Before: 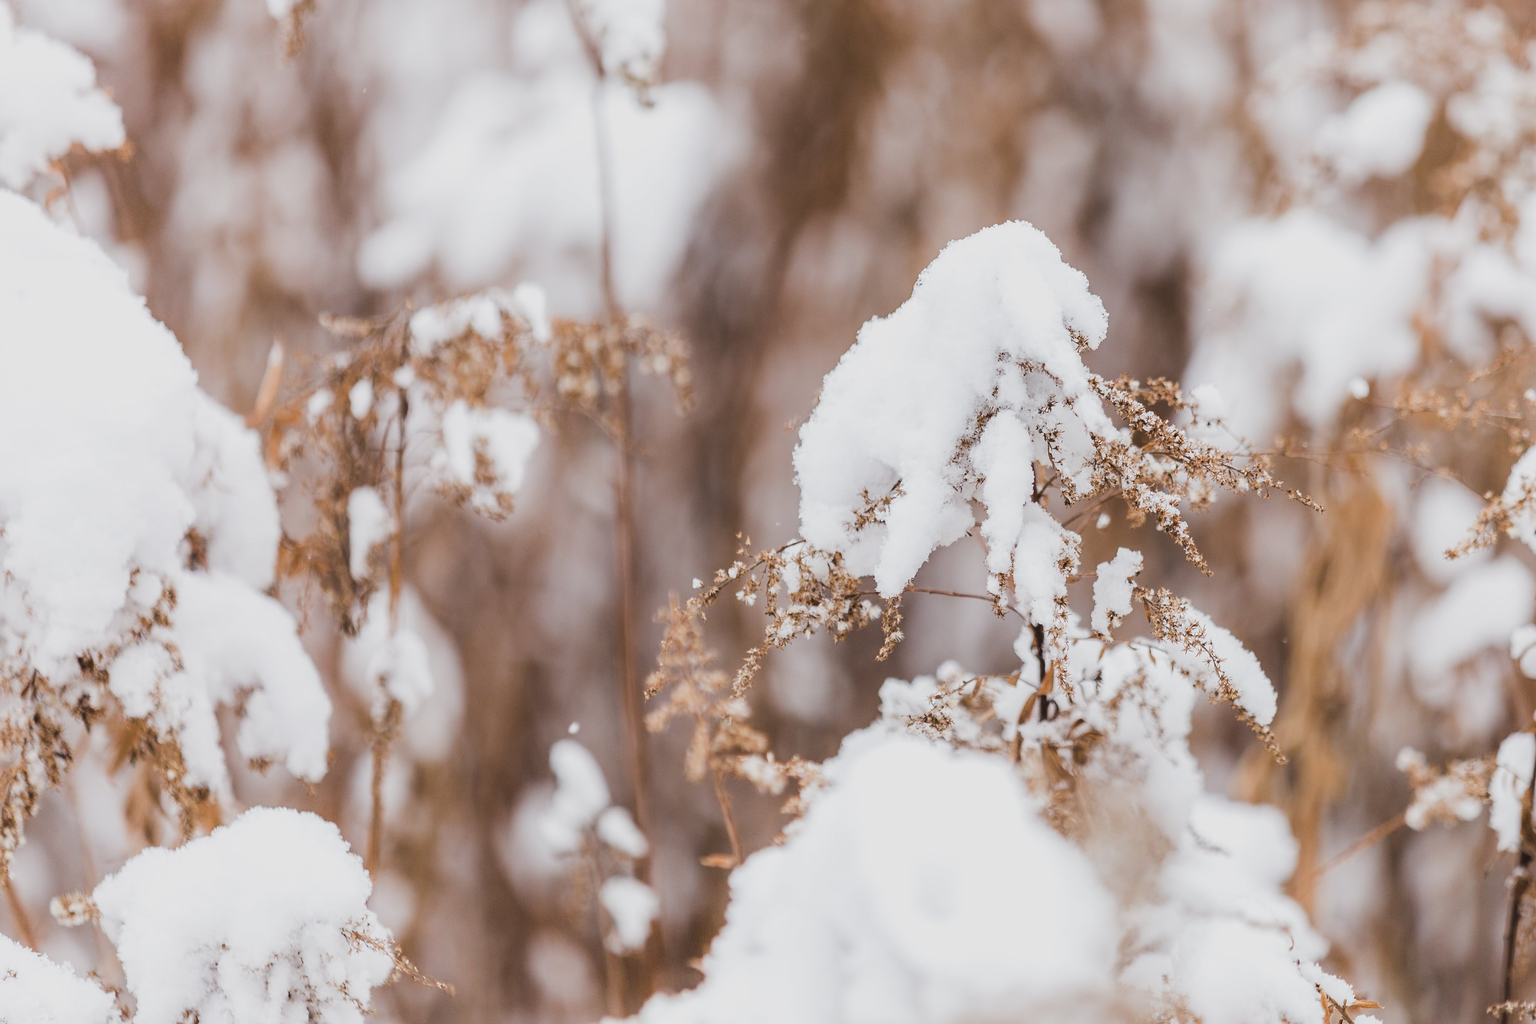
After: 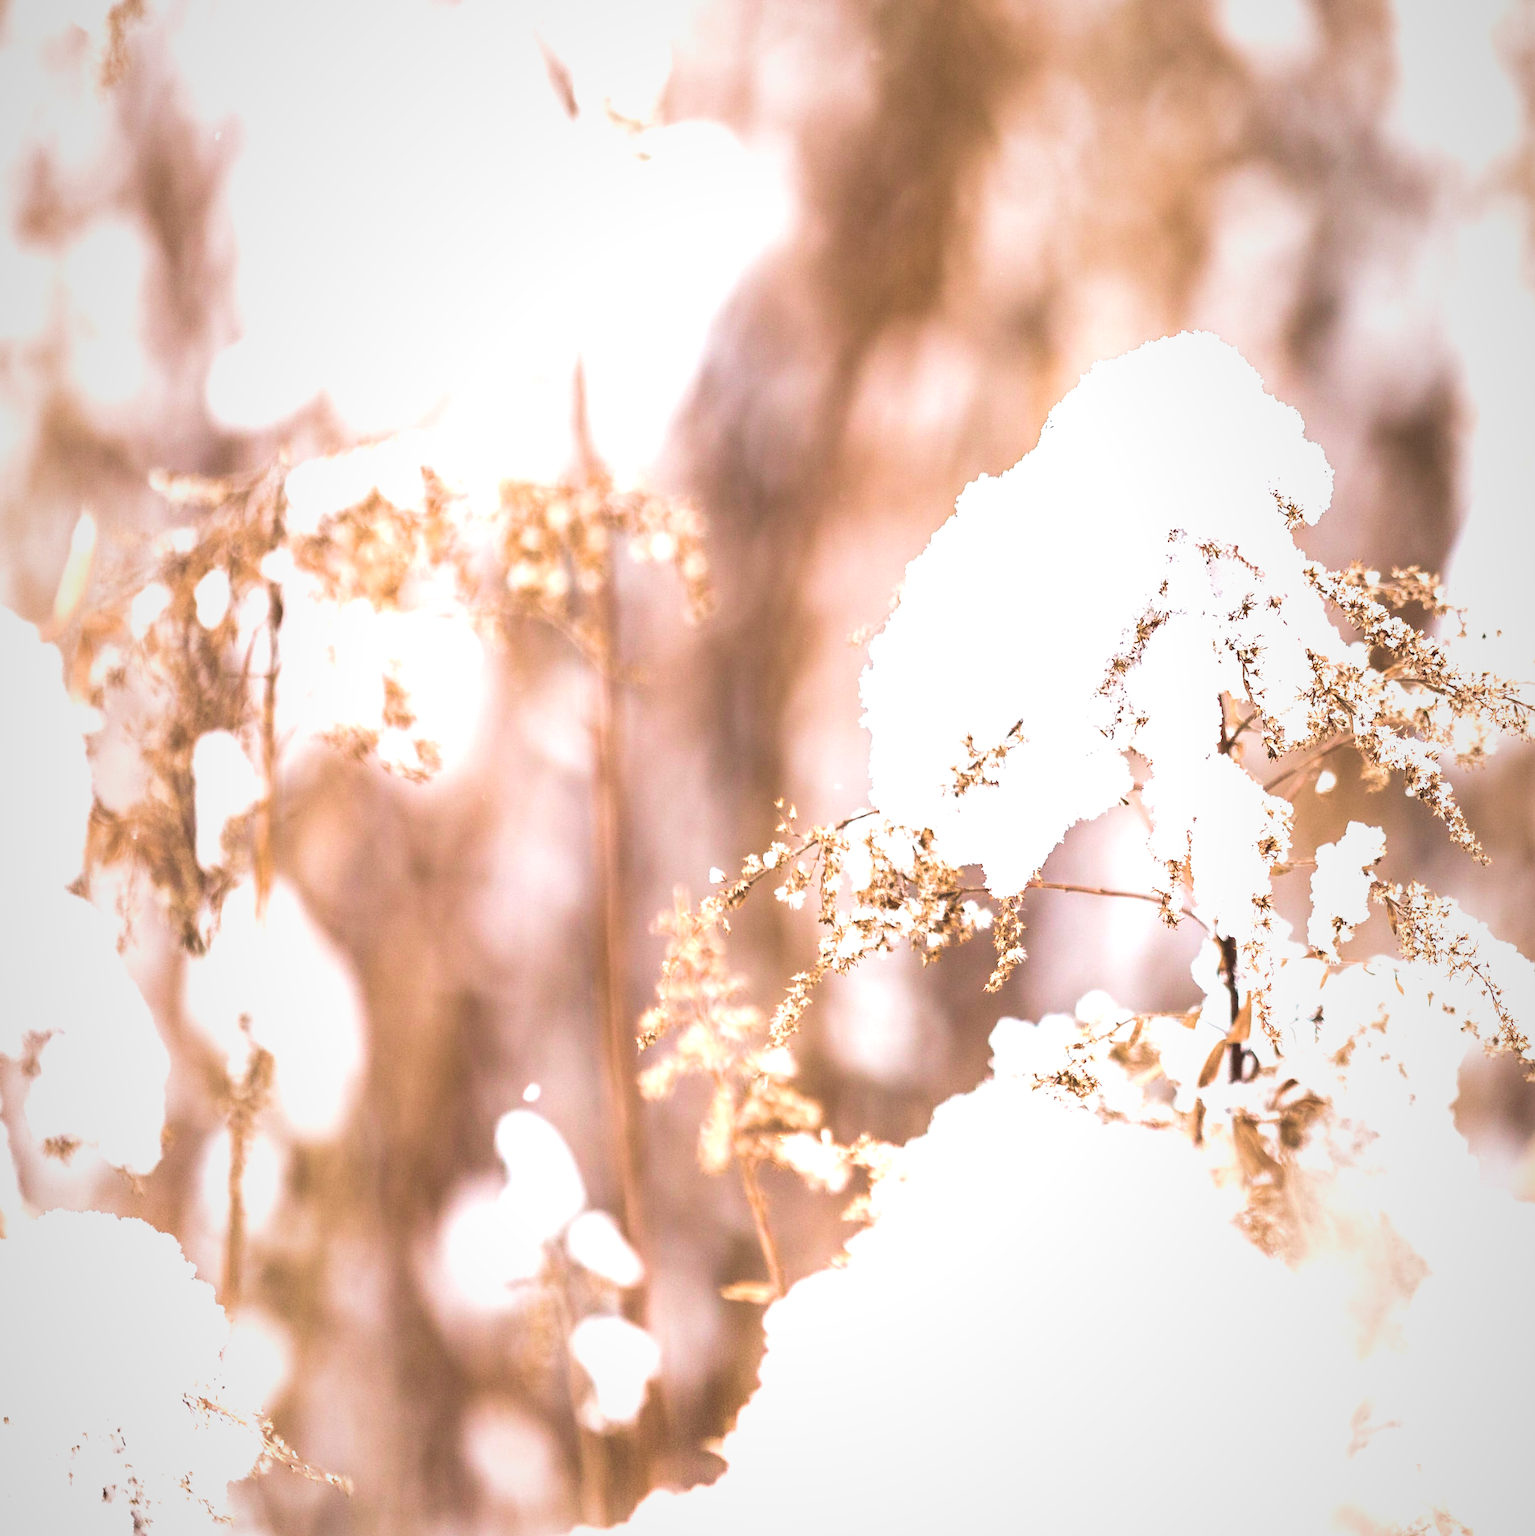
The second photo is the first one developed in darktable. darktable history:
crop and rotate: left 14.326%, right 19.038%
vignetting: fall-off start 71.97%, fall-off radius 106.99%, brightness -0.409, saturation -0.309, width/height ratio 0.736, unbound false
exposure: black level correction 0, exposure 1.279 EV, compensate exposure bias true, compensate highlight preservation false
velvia: strength 49.53%
